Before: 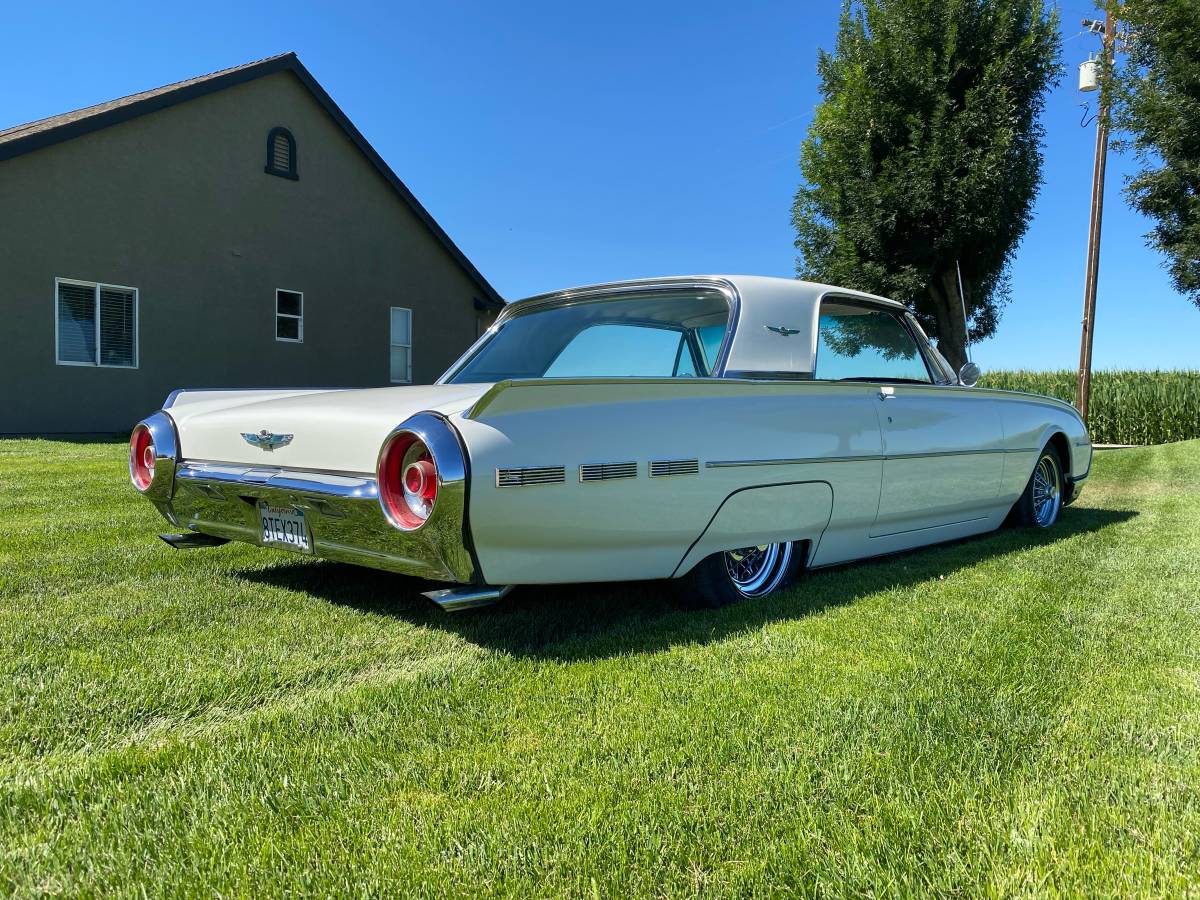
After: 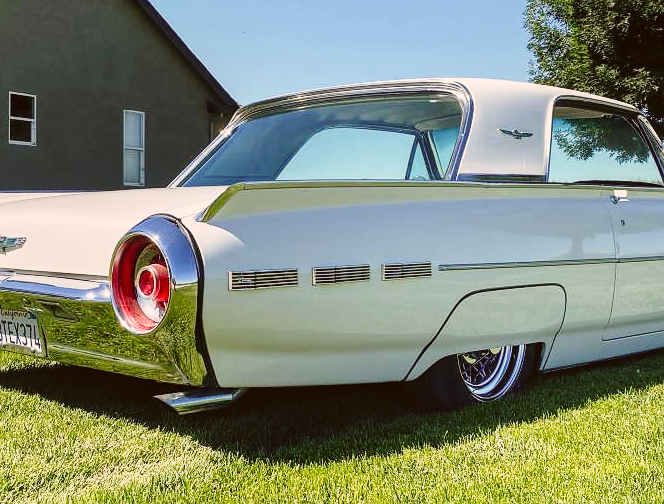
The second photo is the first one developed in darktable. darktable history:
sharpen: radius 1.002, threshold 0.896
base curve: curves: ch0 [(0, 0) (0.028, 0.03) (0.121, 0.232) (0.46, 0.748) (0.859, 0.968) (1, 1)], preserve colors none
crop and rotate: left 22.277%, top 21.948%, right 22.34%, bottom 22.031%
color correction: highlights a* 6.49, highlights b* 7.73, shadows a* 5.55, shadows b* 7.31, saturation 0.891
local contrast: detail 109%
